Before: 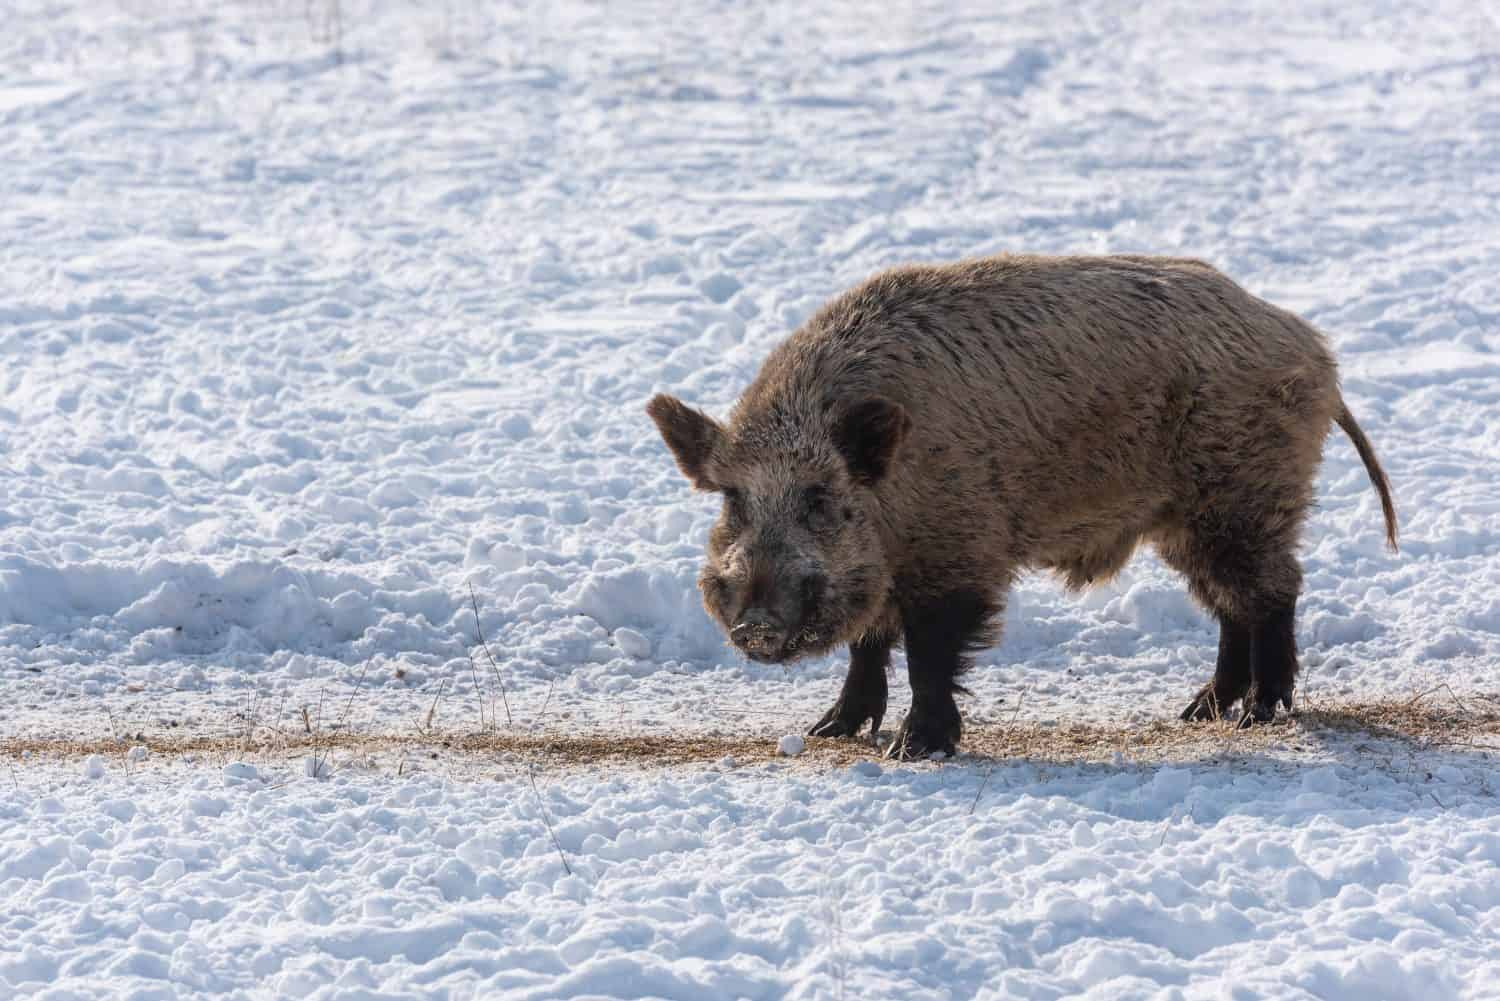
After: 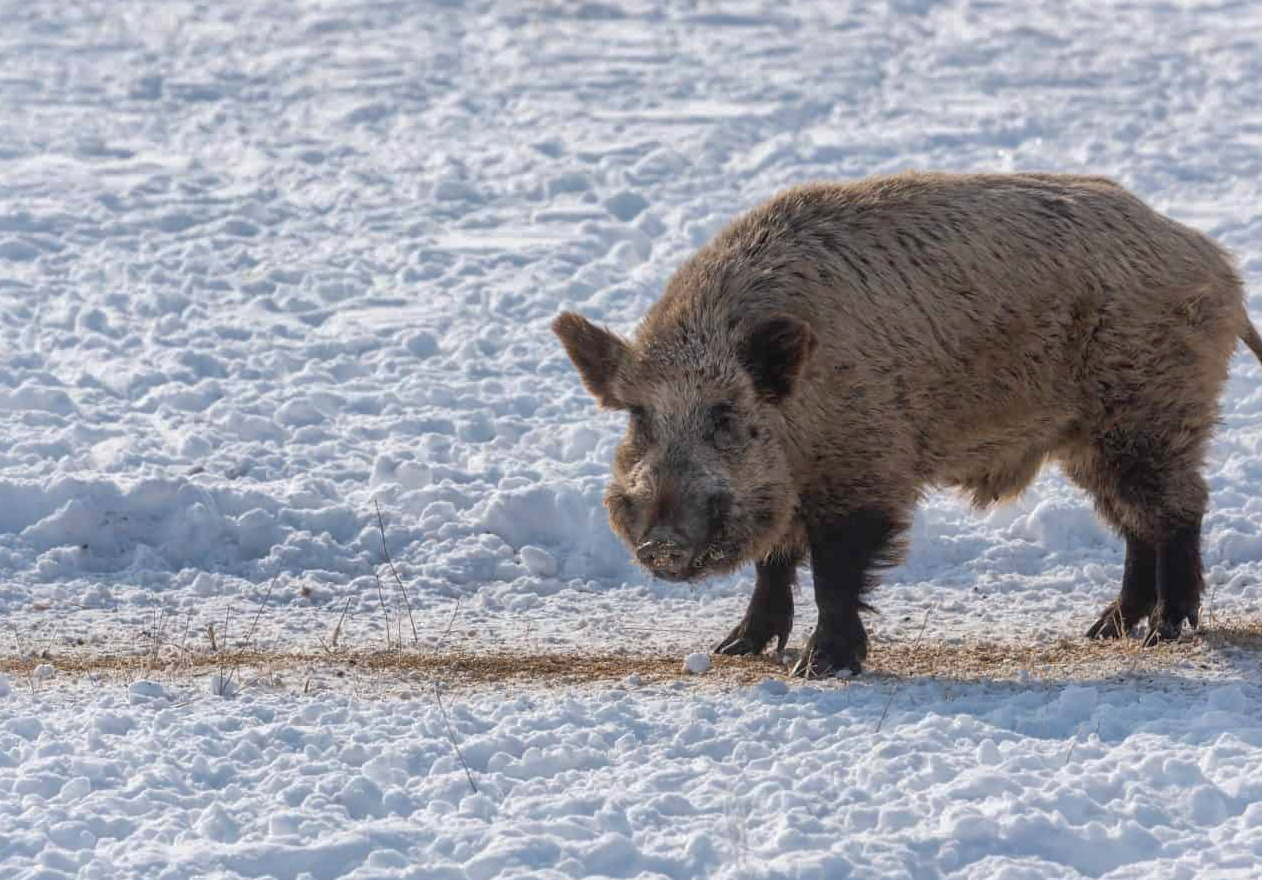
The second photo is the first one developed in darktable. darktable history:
shadows and highlights: on, module defaults
color correction: highlights b* 0.041
crop: left 6.297%, top 8.214%, right 9.542%, bottom 3.775%
tone equalizer: on, module defaults
